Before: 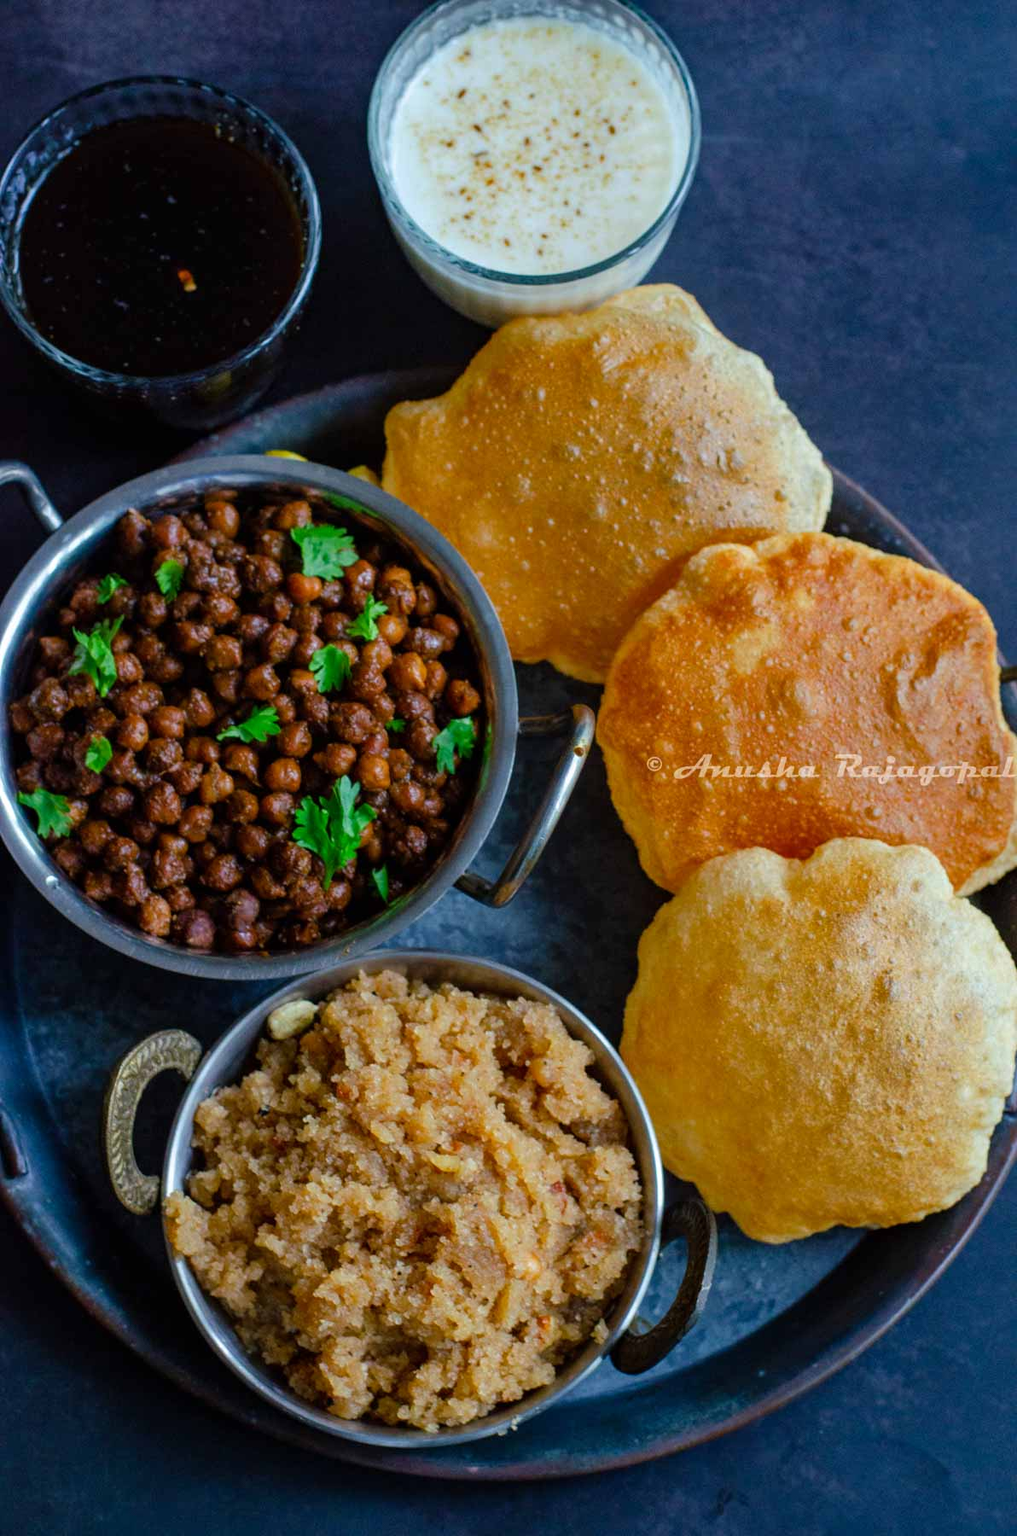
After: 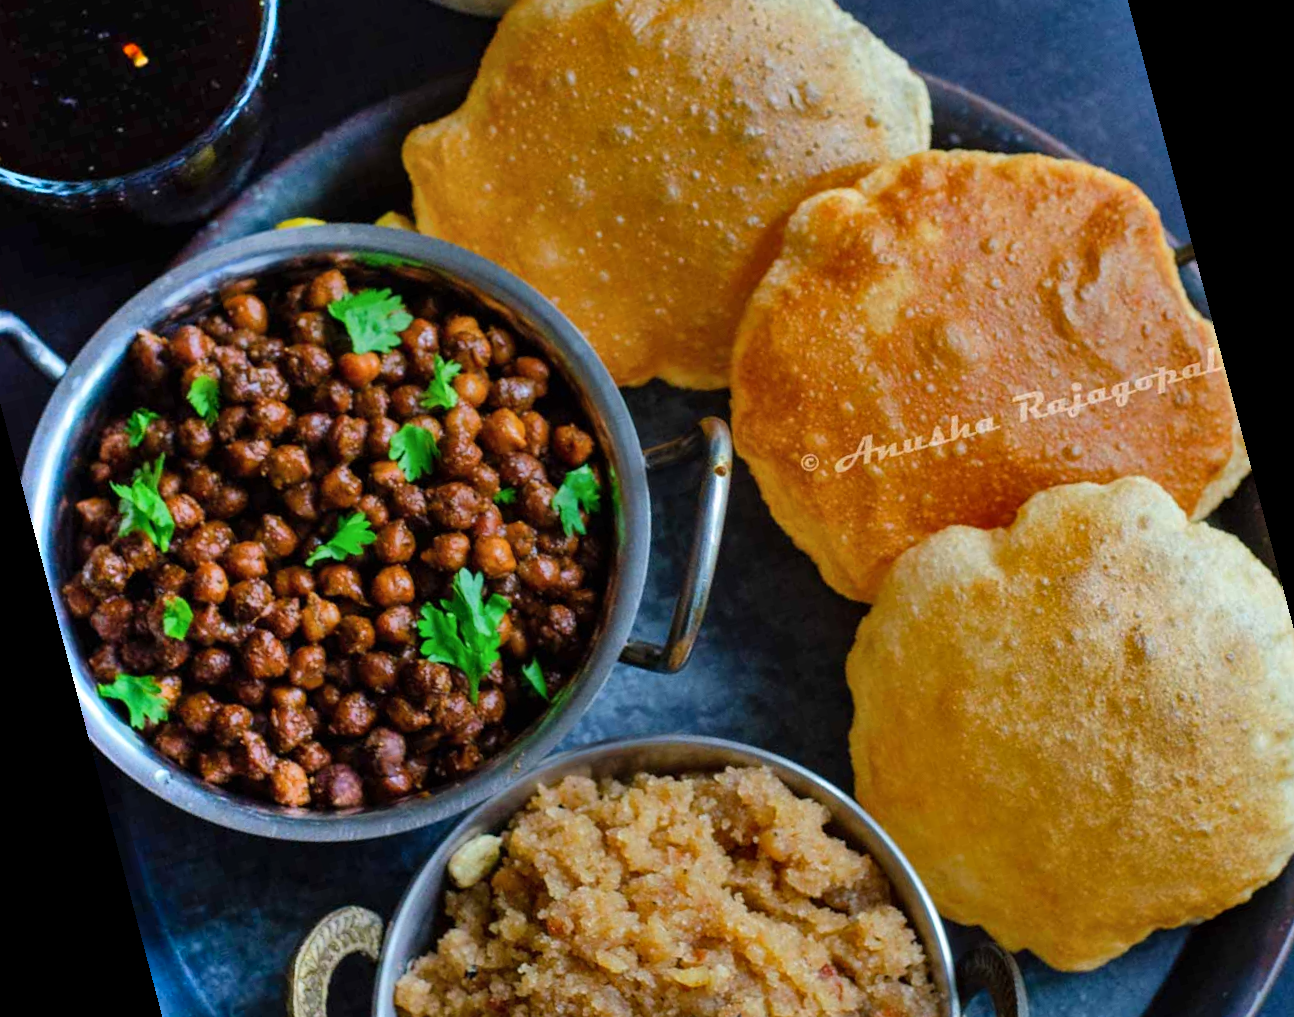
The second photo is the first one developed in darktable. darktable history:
shadows and highlights: low approximation 0.01, soften with gaussian
rotate and perspective: rotation -14.8°, crop left 0.1, crop right 0.903, crop top 0.25, crop bottom 0.748
